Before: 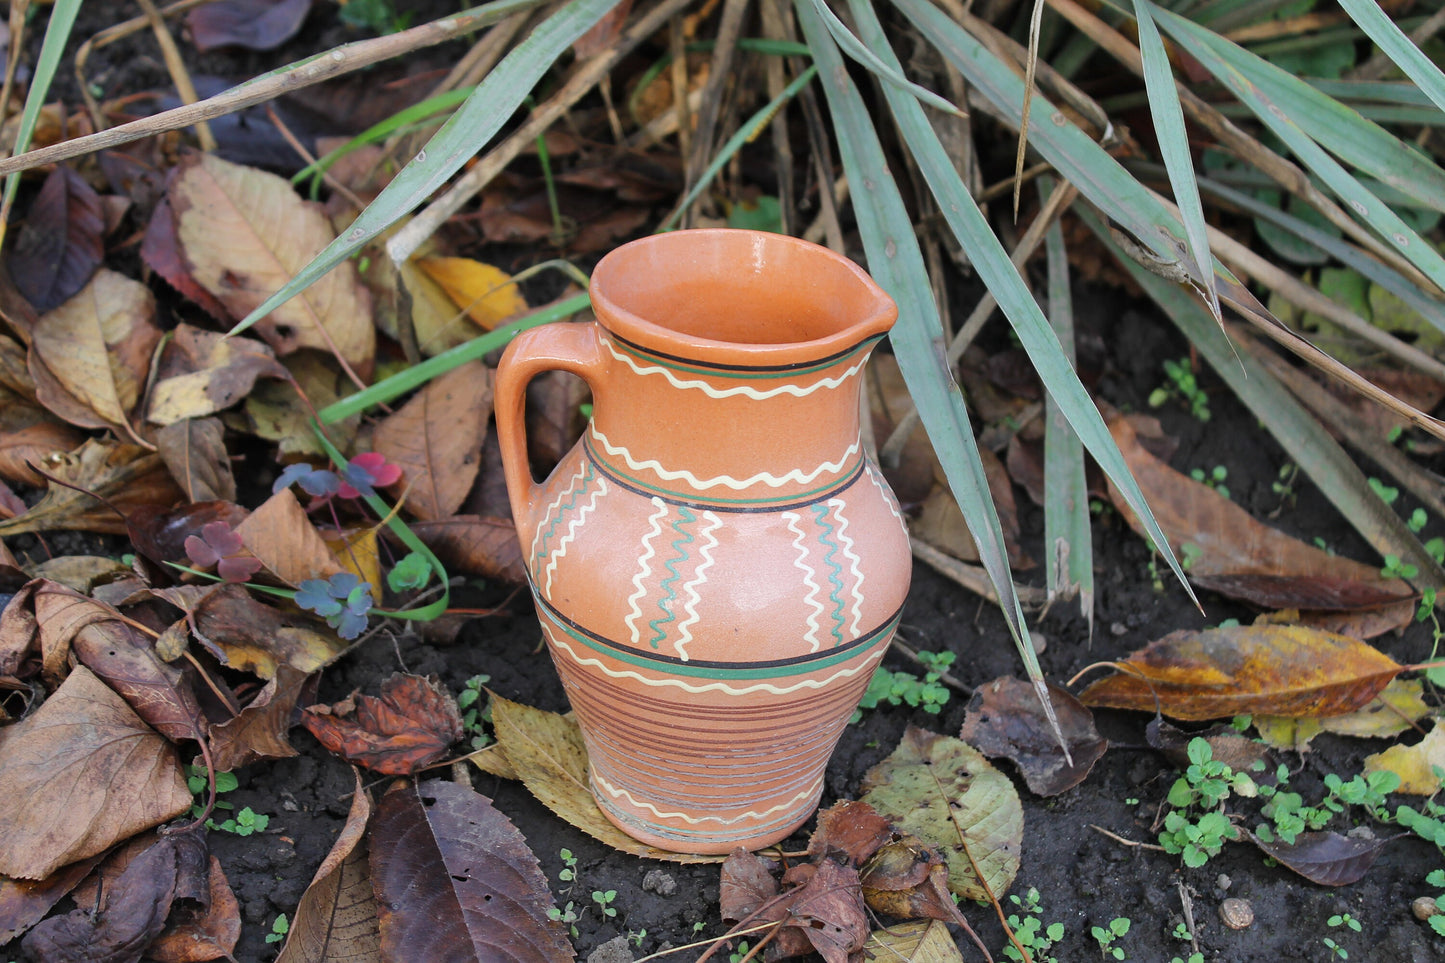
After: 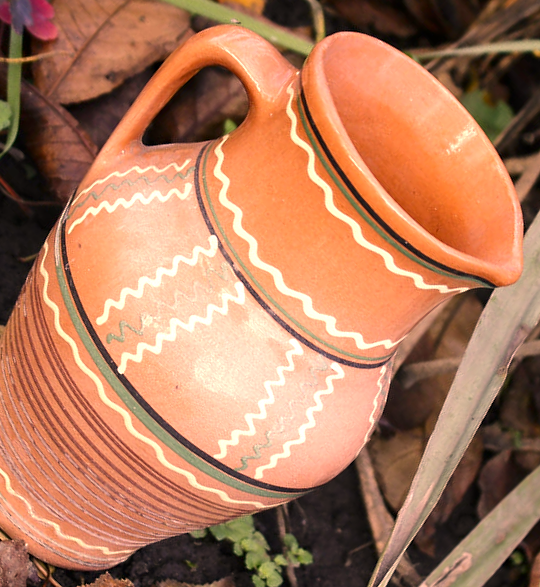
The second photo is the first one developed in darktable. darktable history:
crop and rotate: angle -45.58°, top 16.649%, right 0.9%, bottom 11.665%
contrast brightness saturation: brightness -0.202, saturation 0.079
color balance rgb: shadows lift › luminance -9.338%, perceptual saturation grading › global saturation 1.834%, perceptual saturation grading › highlights -2.846%, perceptual saturation grading › mid-tones 4.053%, perceptual saturation grading › shadows 8.886%
sharpen: radius 5.291, amount 0.315, threshold 26.564
exposure: exposure 0.642 EV, compensate highlight preservation false
tone equalizer: smoothing diameter 24.93%, edges refinement/feathering 6.48, preserve details guided filter
color correction: highlights a* 39.63, highlights b* 39.96, saturation 0.688
